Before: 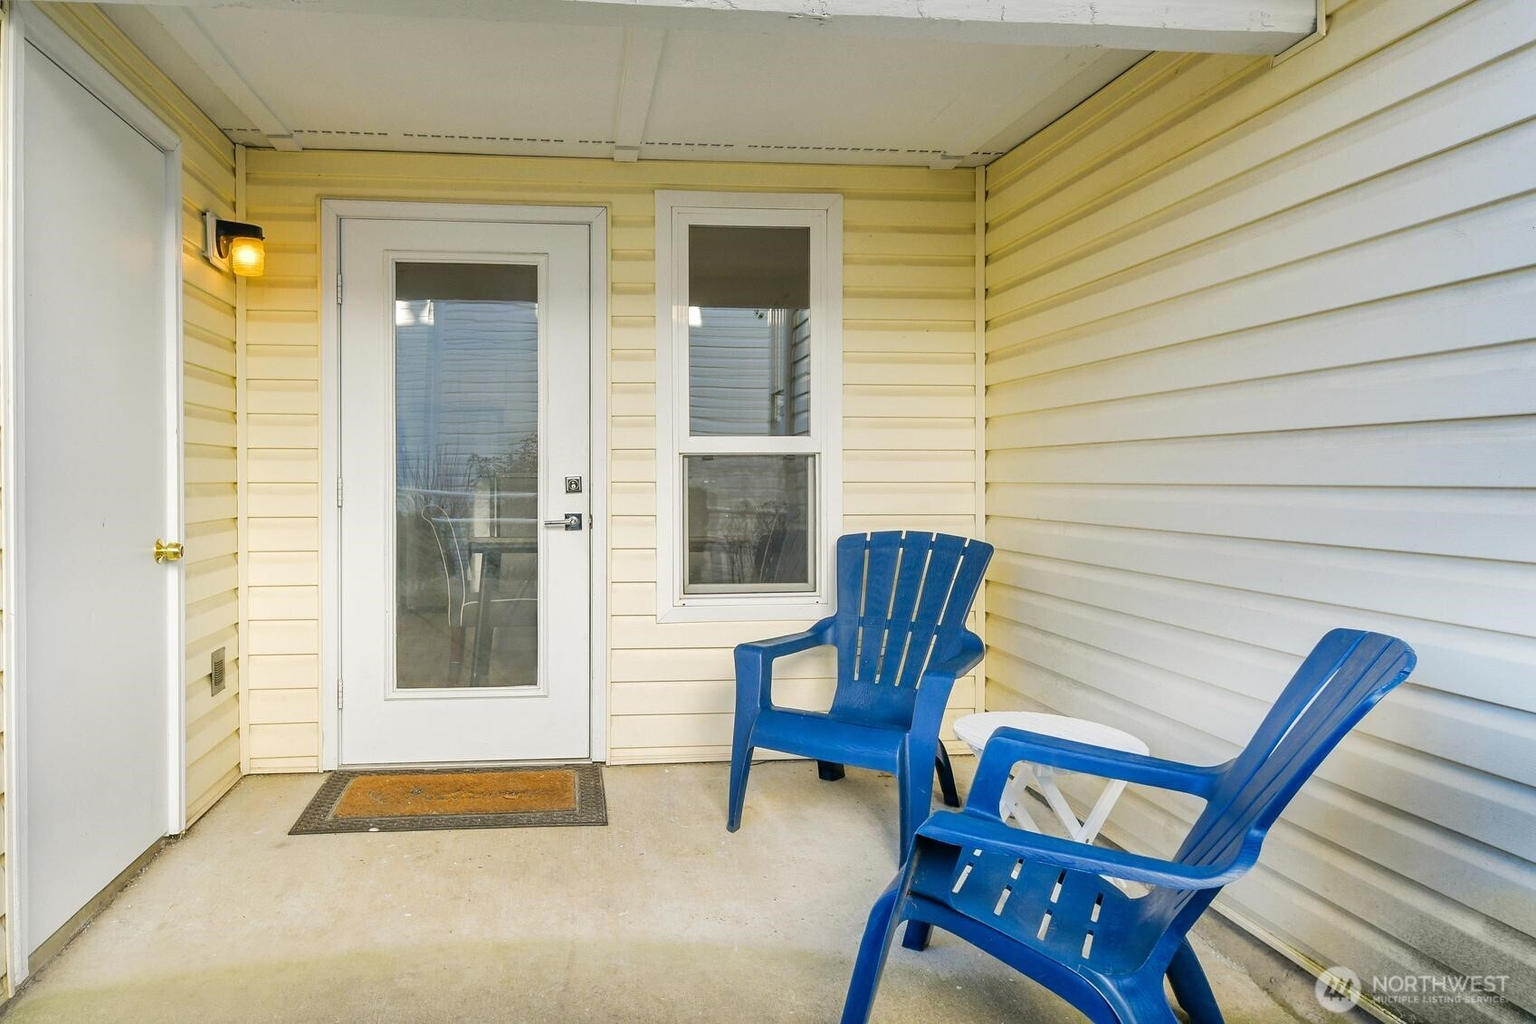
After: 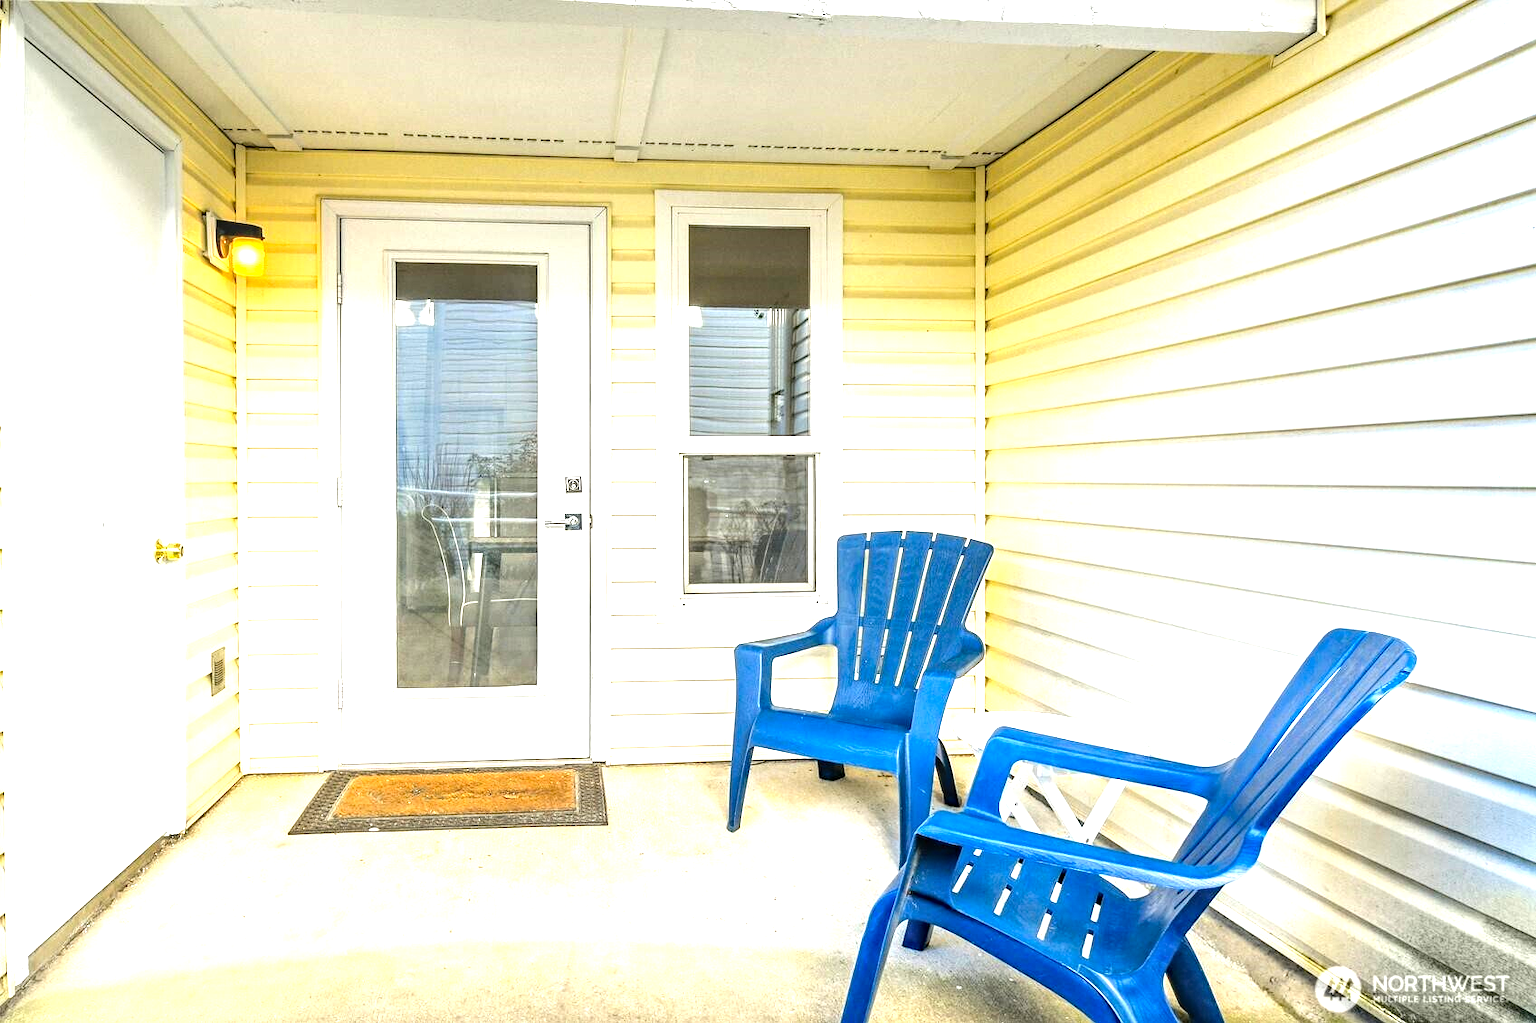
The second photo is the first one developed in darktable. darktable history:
tone equalizer: -8 EV -0.417 EV, -7 EV -0.389 EV, -6 EV -0.333 EV, -5 EV -0.222 EV, -3 EV 0.222 EV, -2 EV 0.333 EV, -1 EV 0.389 EV, +0 EV 0.417 EV, edges refinement/feathering 500, mask exposure compensation -1.57 EV, preserve details no
haze removal: compatibility mode true, adaptive false
exposure: black level correction 0.001, exposure 0.955 EV, compensate exposure bias true, compensate highlight preservation false
local contrast: on, module defaults
